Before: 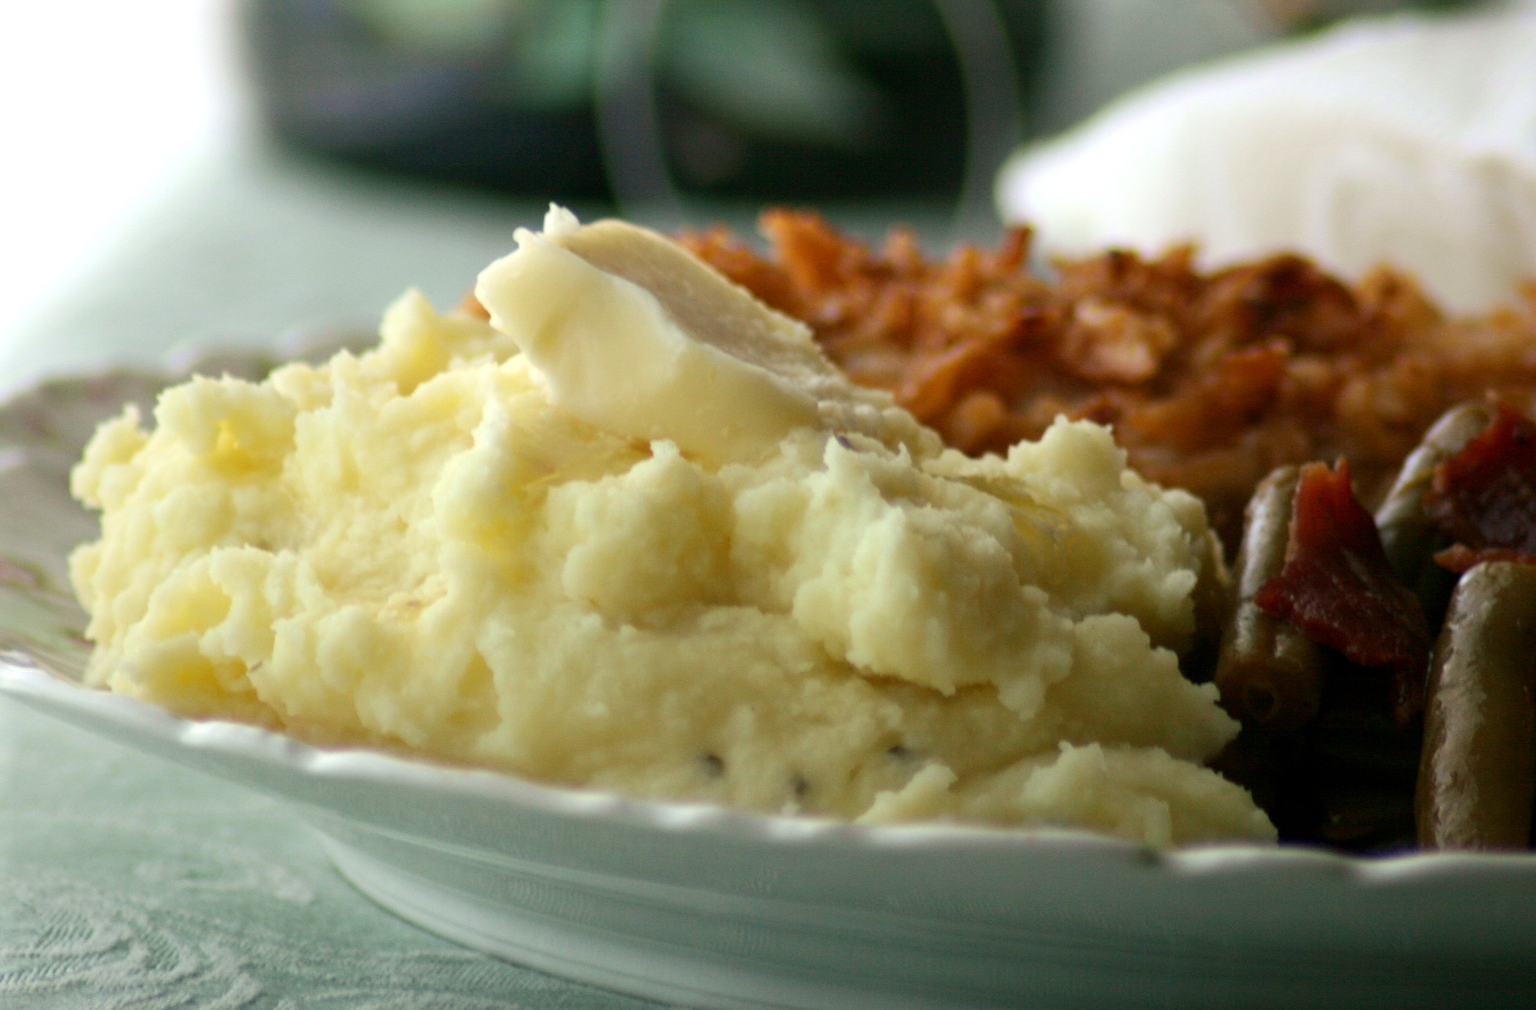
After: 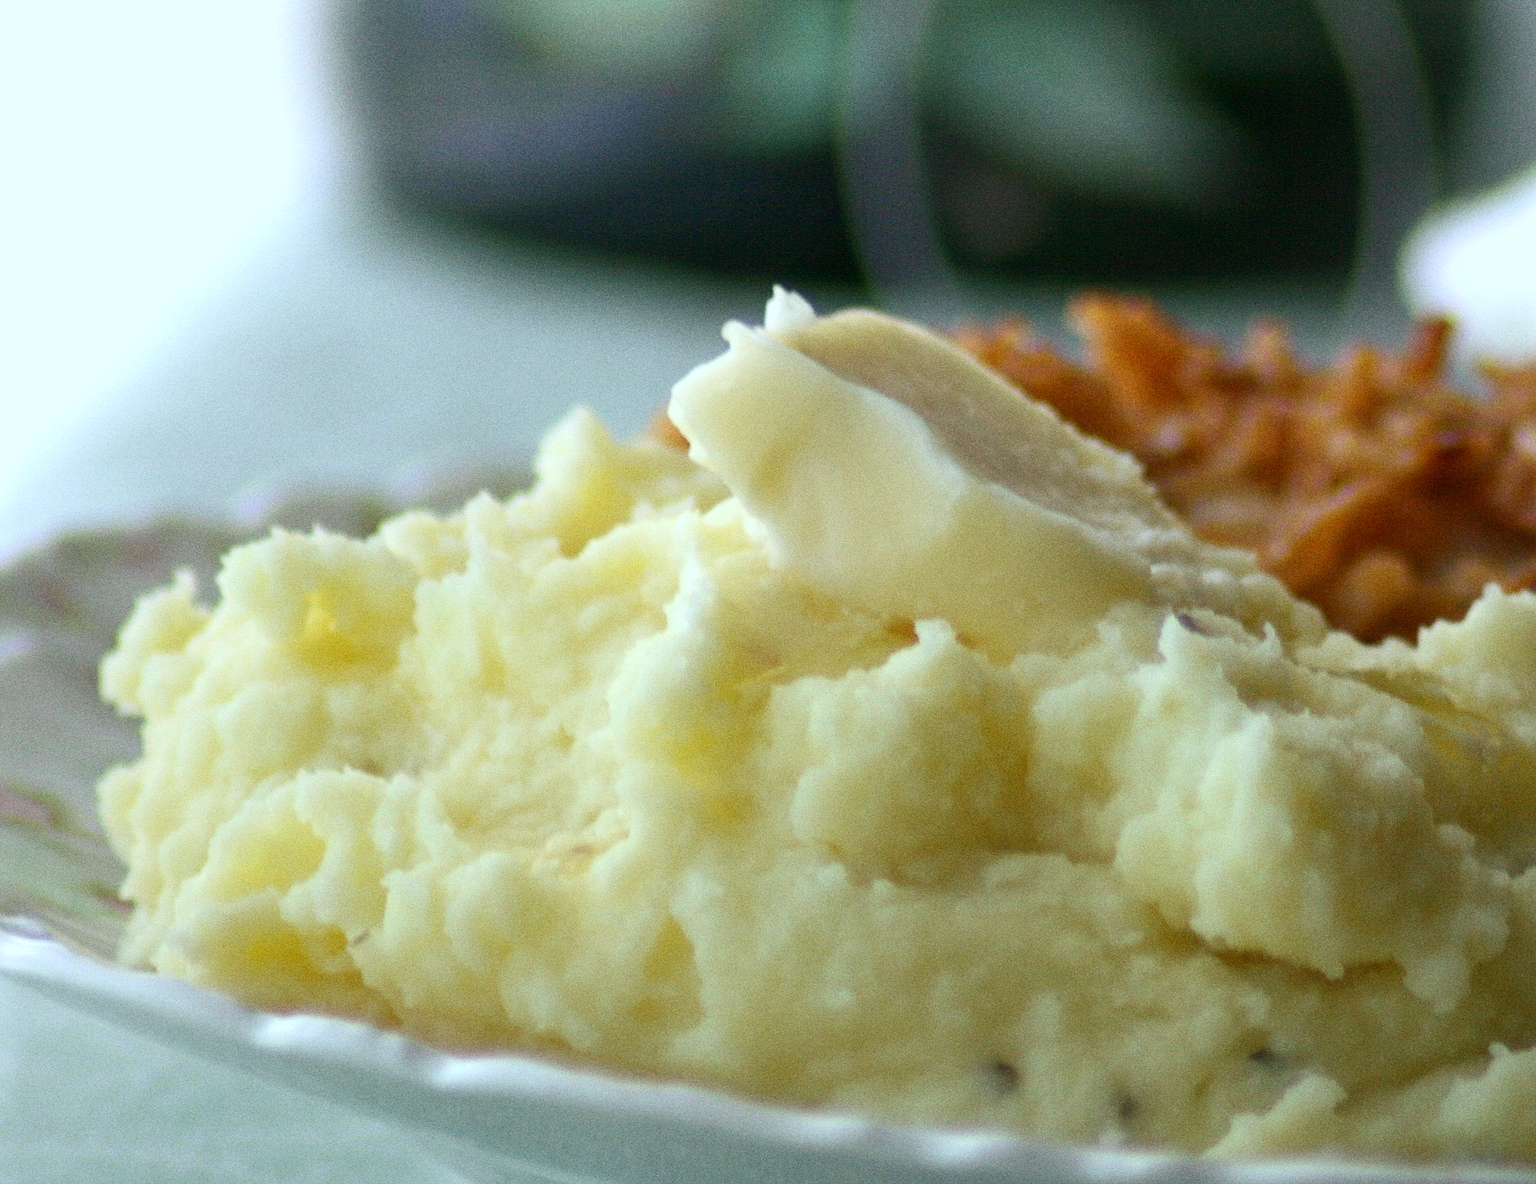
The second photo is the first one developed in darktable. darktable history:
white balance: red 0.924, blue 1.095
crop: right 28.885%, bottom 16.626%
sharpen: on, module defaults
grain: coarseness 0.09 ISO, strength 40%
